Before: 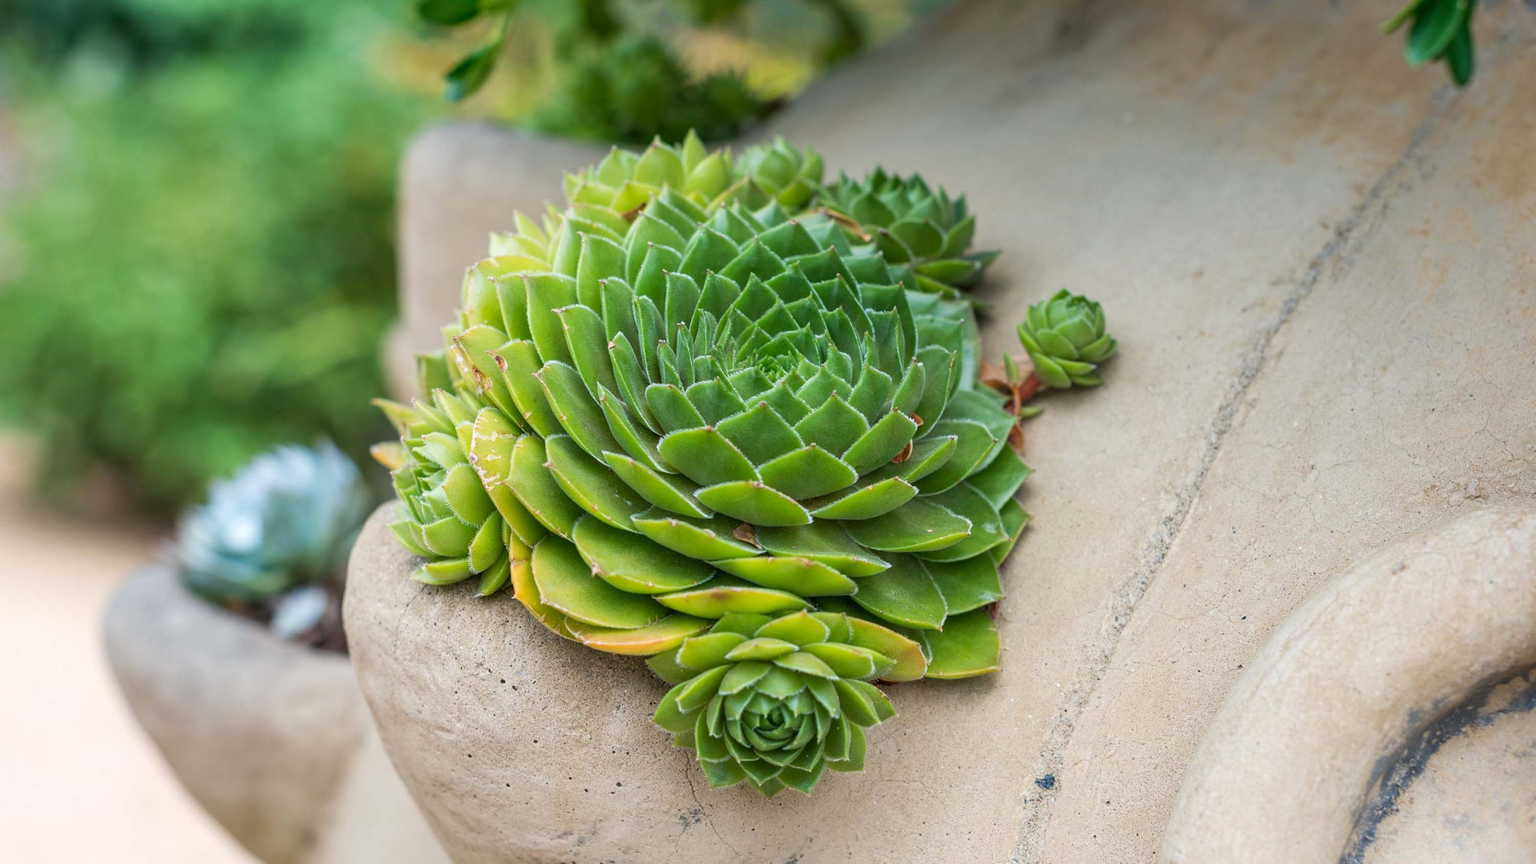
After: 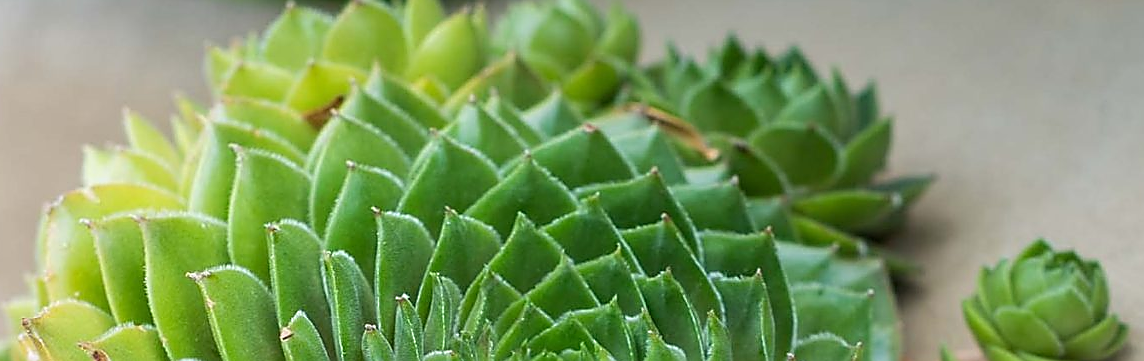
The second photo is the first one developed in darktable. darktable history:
crop: left 28.64%, top 16.832%, right 26.637%, bottom 58.055%
sharpen: radius 1.4, amount 1.25, threshold 0.7
